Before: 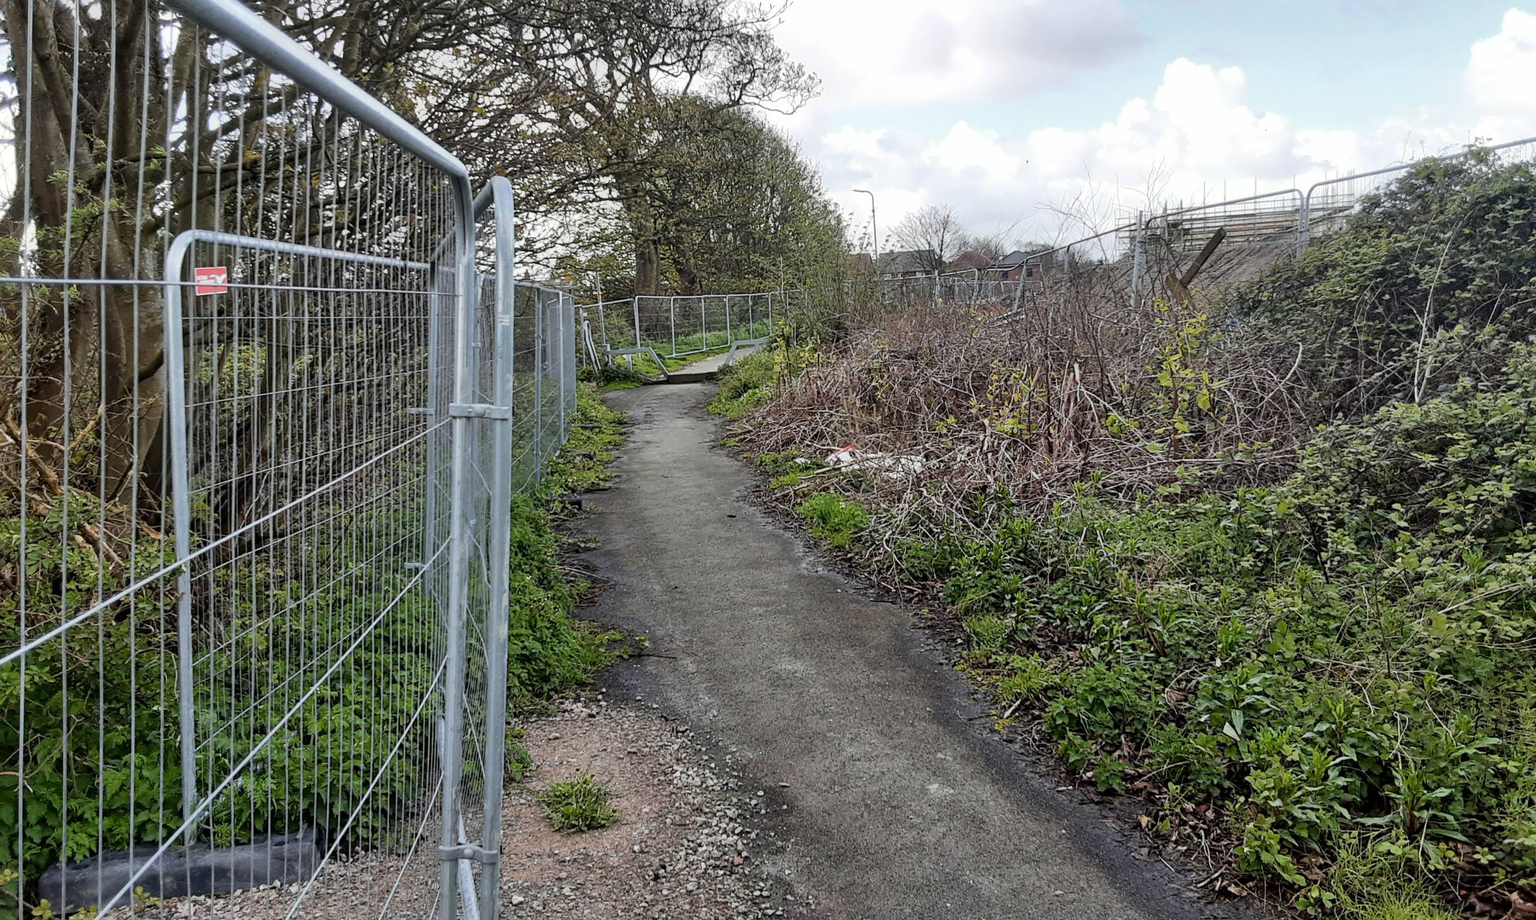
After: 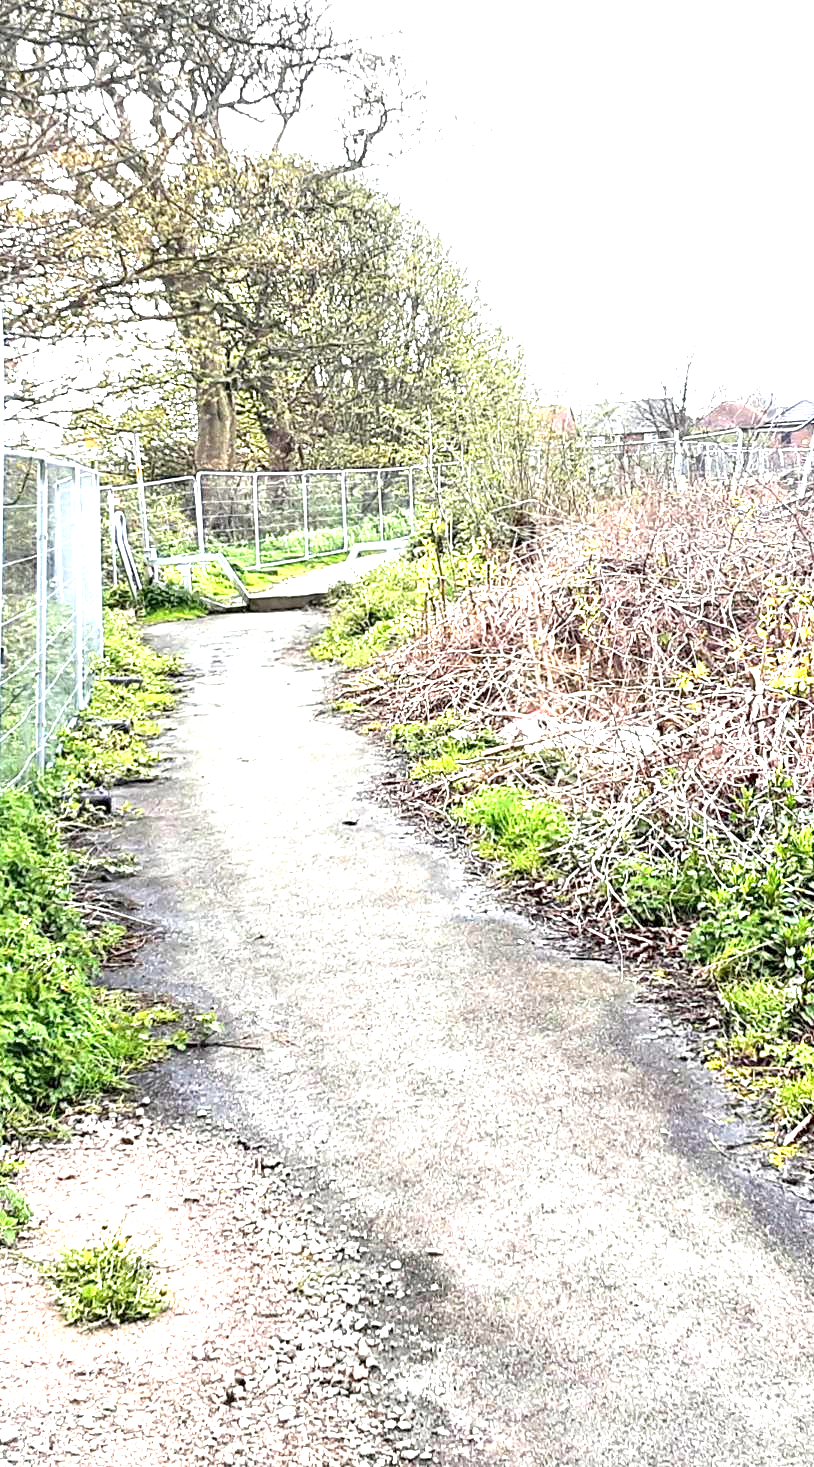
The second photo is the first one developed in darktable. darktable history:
exposure: black level correction 0.001, exposure 2.607 EV, compensate exposure bias true, compensate highlight preservation false
crop: left 33.36%, right 33.36%
